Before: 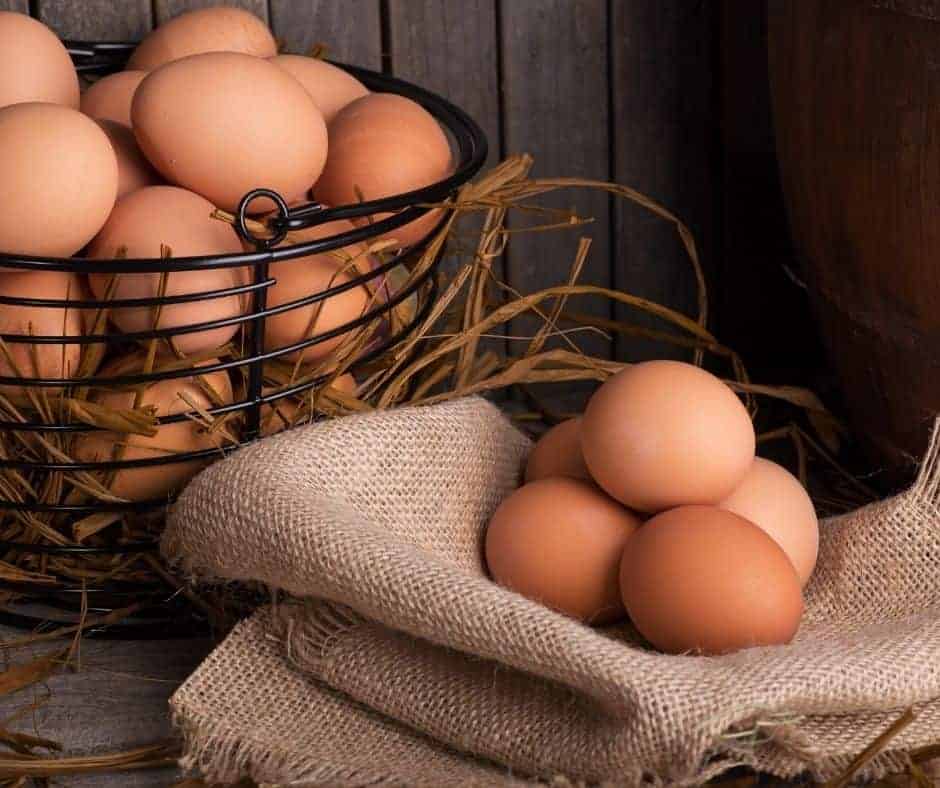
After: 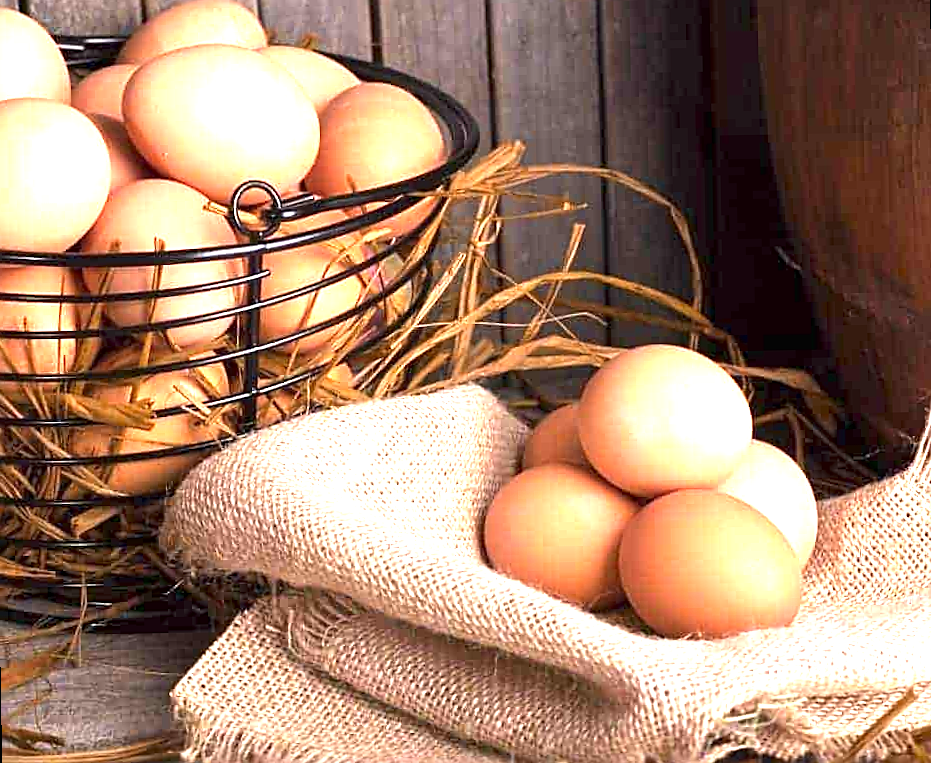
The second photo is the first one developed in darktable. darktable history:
exposure: exposure 2.003 EV, compensate highlight preservation false
sharpen: on, module defaults
rotate and perspective: rotation -1°, crop left 0.011, crop right 0.989, crop top 0.025, crop bottom 0.975
